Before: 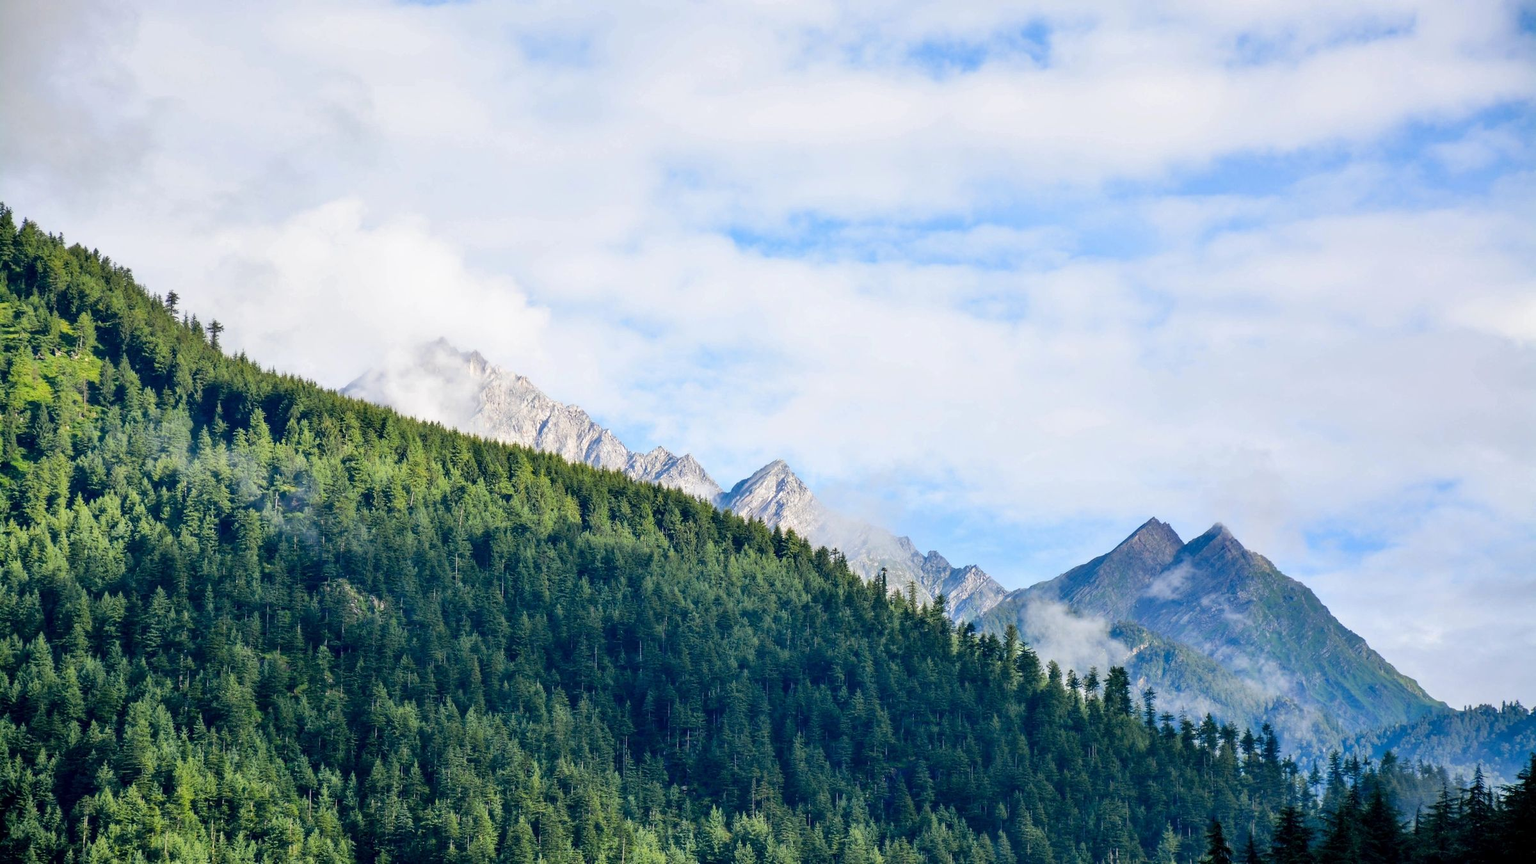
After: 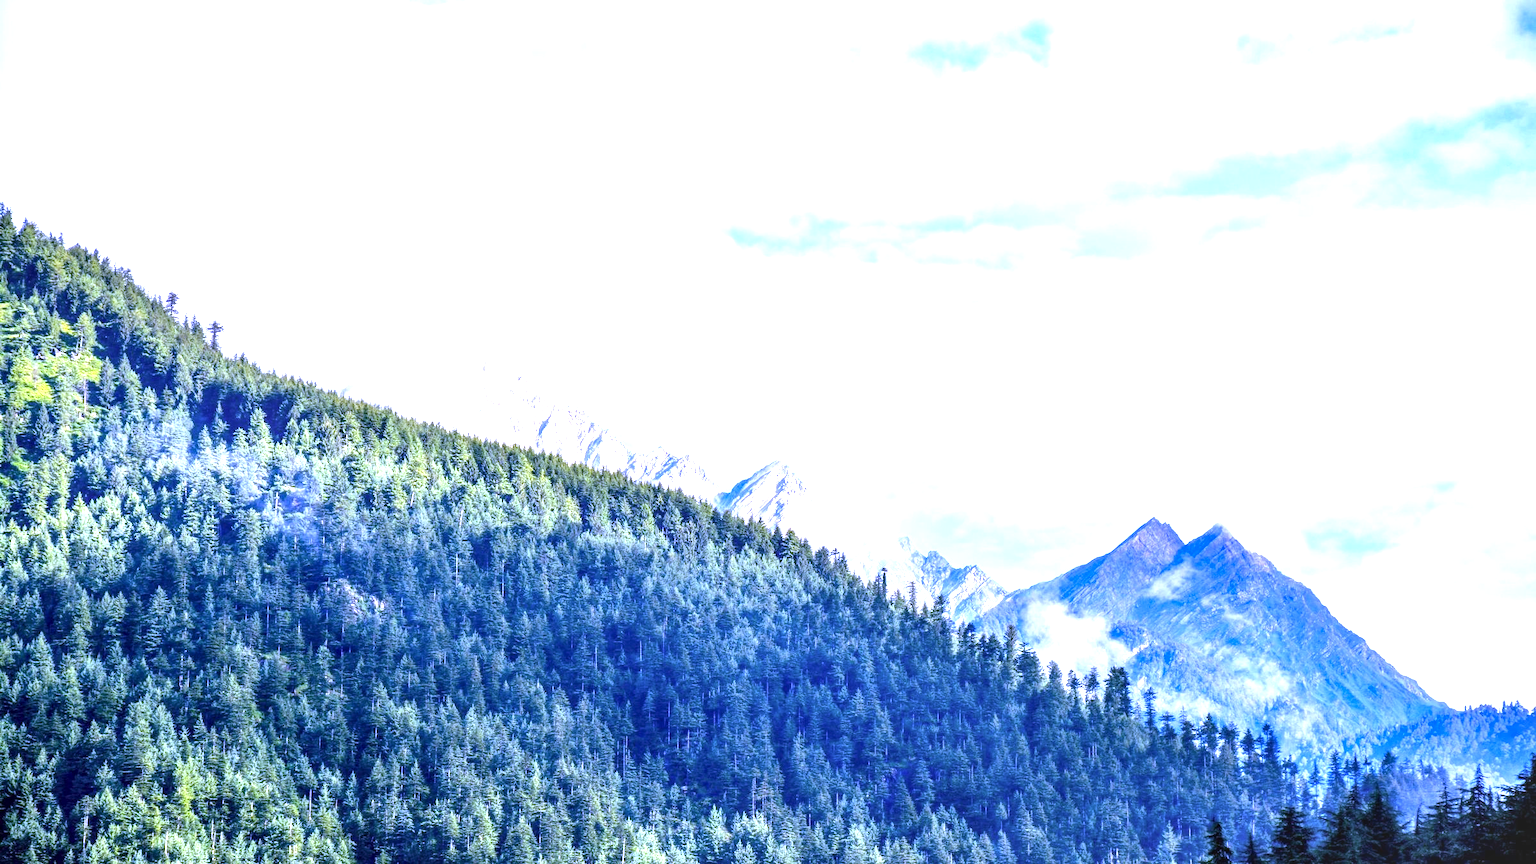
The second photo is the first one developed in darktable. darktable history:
white balance: red 0.98, blue 1.61
exposure: black level correction 0, exposure 1.2 EV, compensate exposure bias true, compensate highlight preservation false
local contrast: detail 130%
